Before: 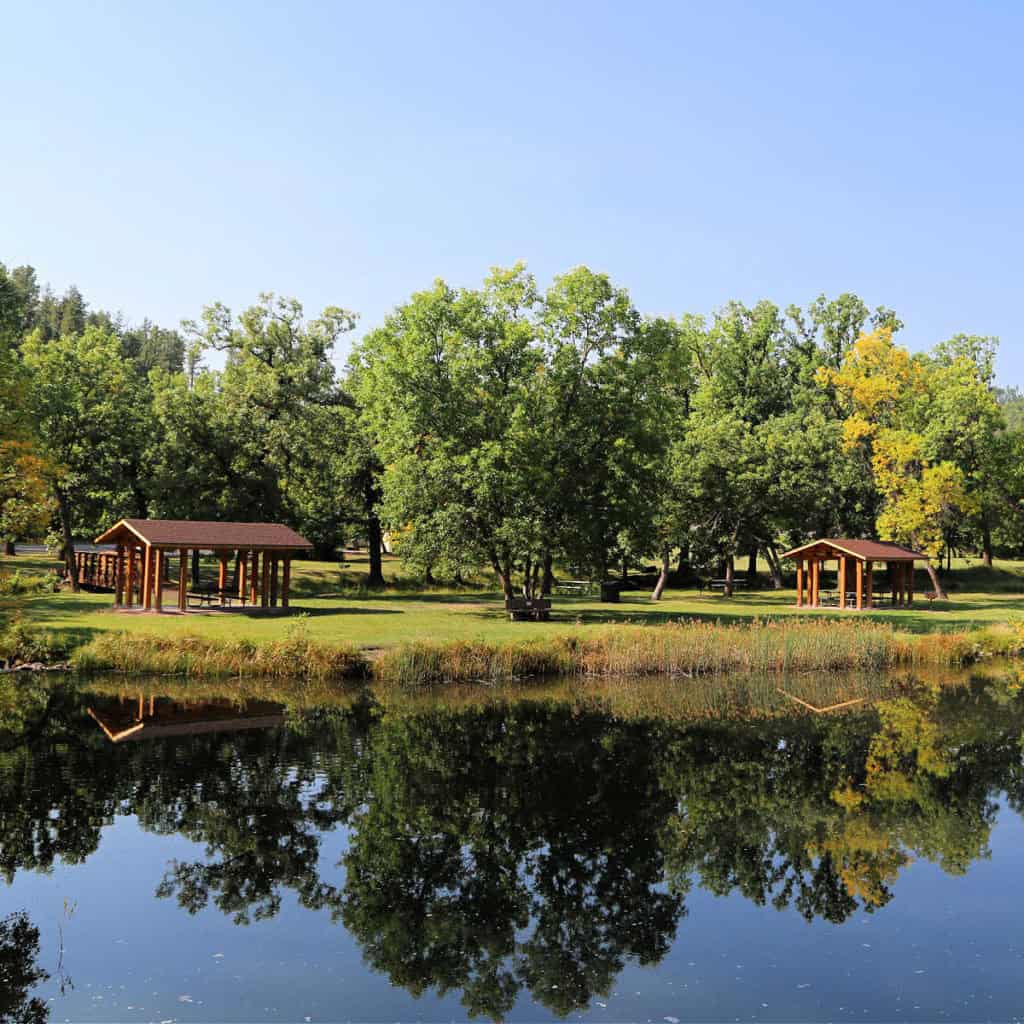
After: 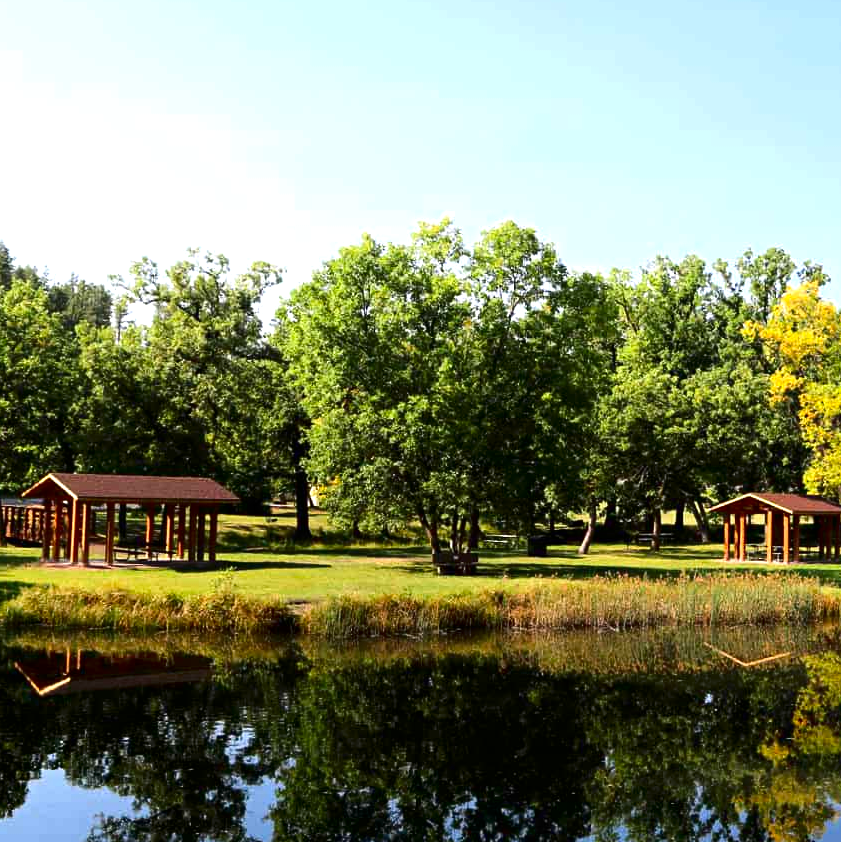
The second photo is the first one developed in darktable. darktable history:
crop and rotate: left 7.196%, top 4.574%, right 10.605%, bottom 13.178%
contrast brightness saturation: contrast 0.13, brightness -0.24, saturation 0.14
exposure: exposure 0.6 EV, compensate highlight preservation false
